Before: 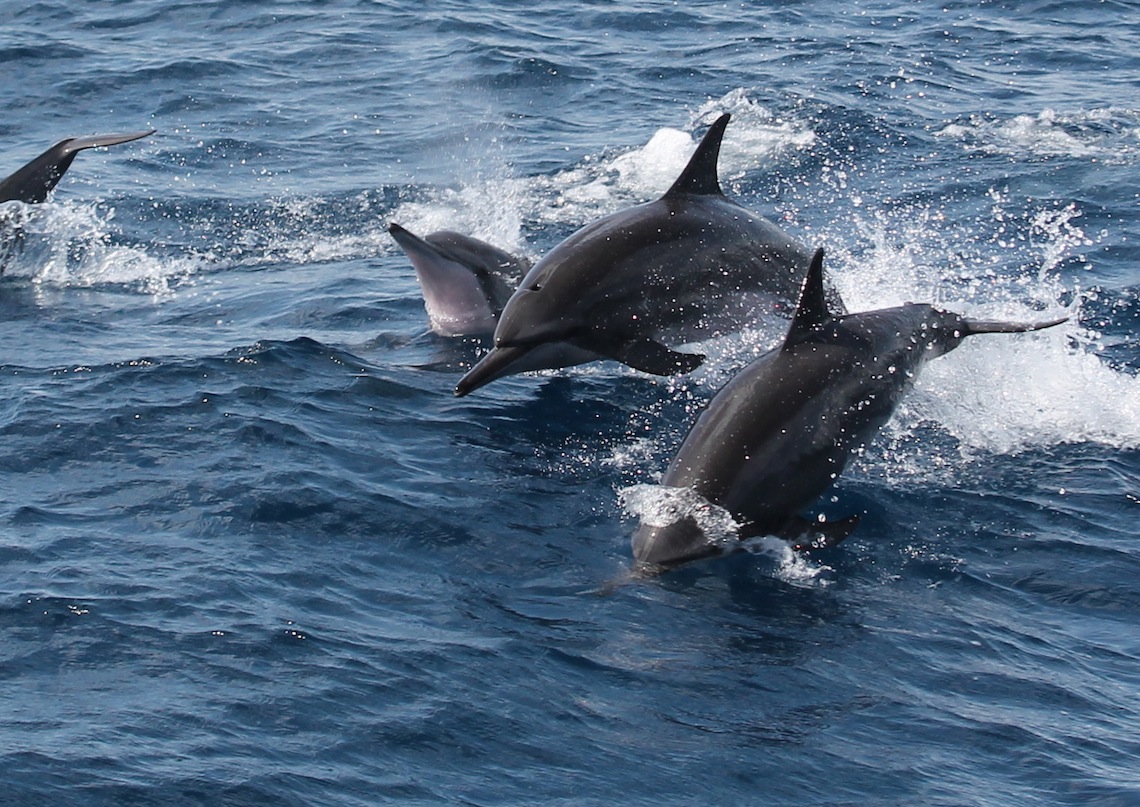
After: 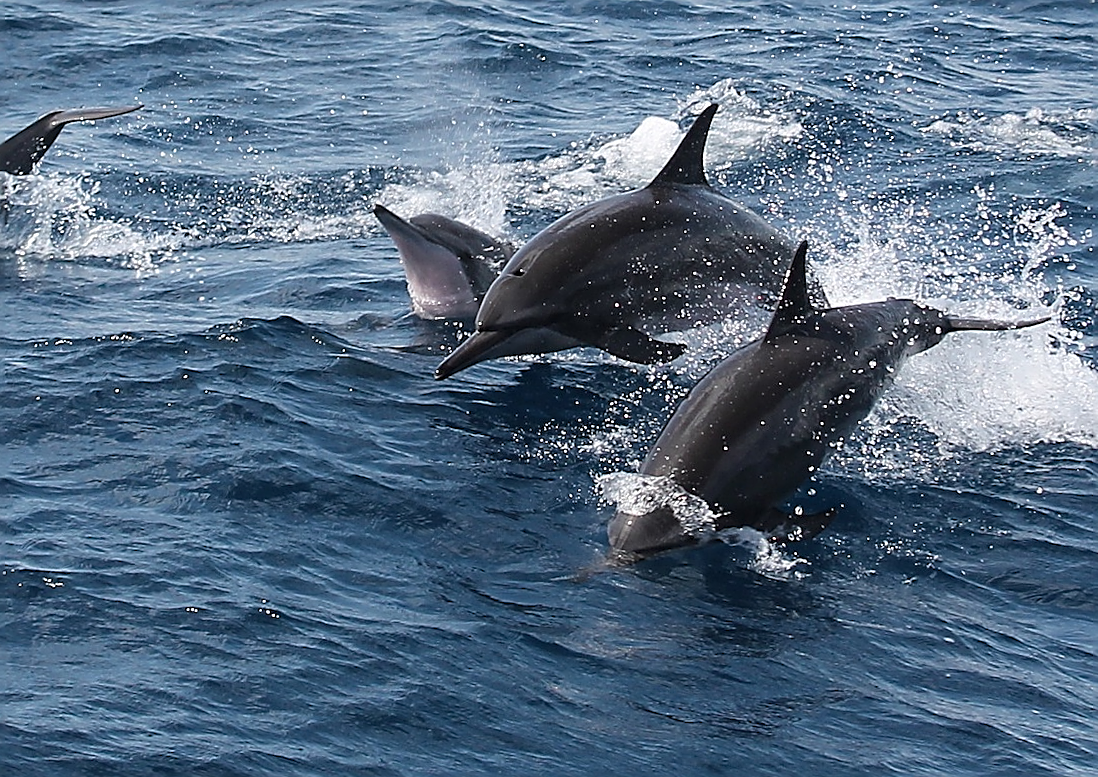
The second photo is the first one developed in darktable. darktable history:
crop and rotate: angle -1.54°
sharpen: radius 1.687, amount 1.309
